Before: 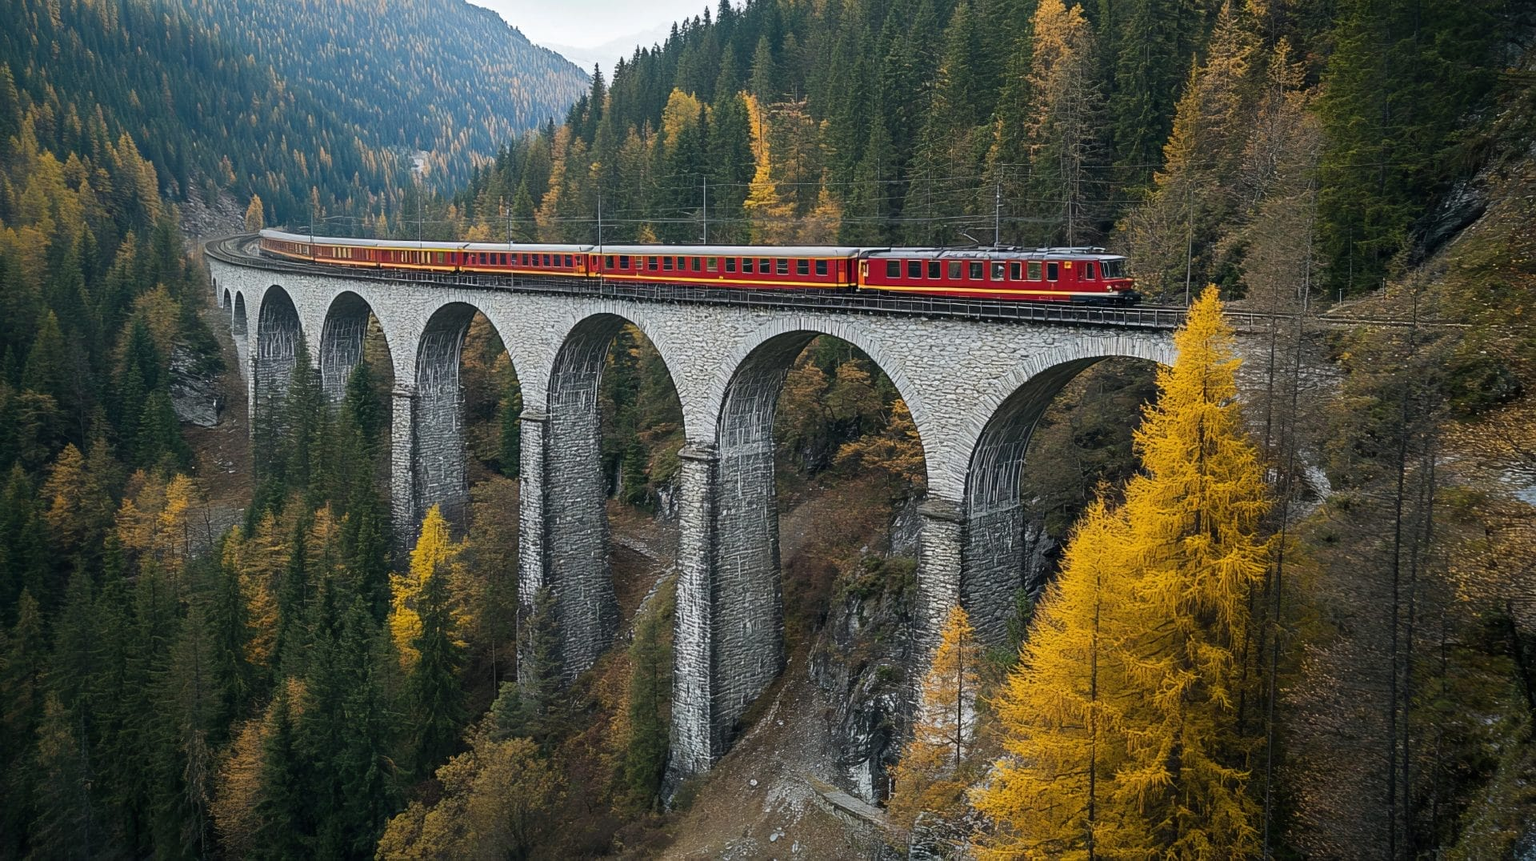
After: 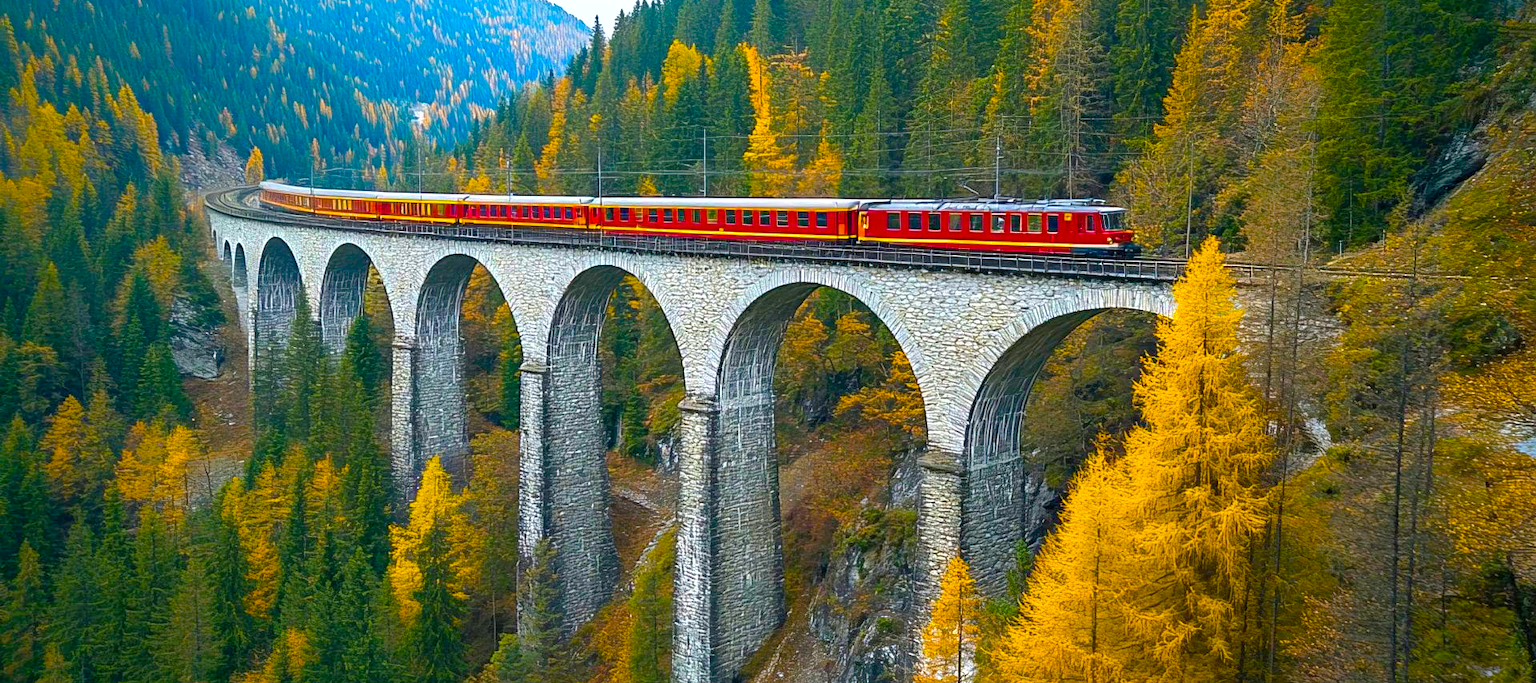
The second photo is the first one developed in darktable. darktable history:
shadows and highlights: on, module defaults
color balance rgb: linear chroma grading › global chroma 42%, perceptual saturation grading › global saturation 42%, global vibrance 33%
crop and rotate: top 5.667%, bottom 14.937%
haze removal: compatibility mode true, adaptive false
exposure: black level correction 0, exposure 0.7 EV, compensate exposure bias true, compensate highlight preservation false
